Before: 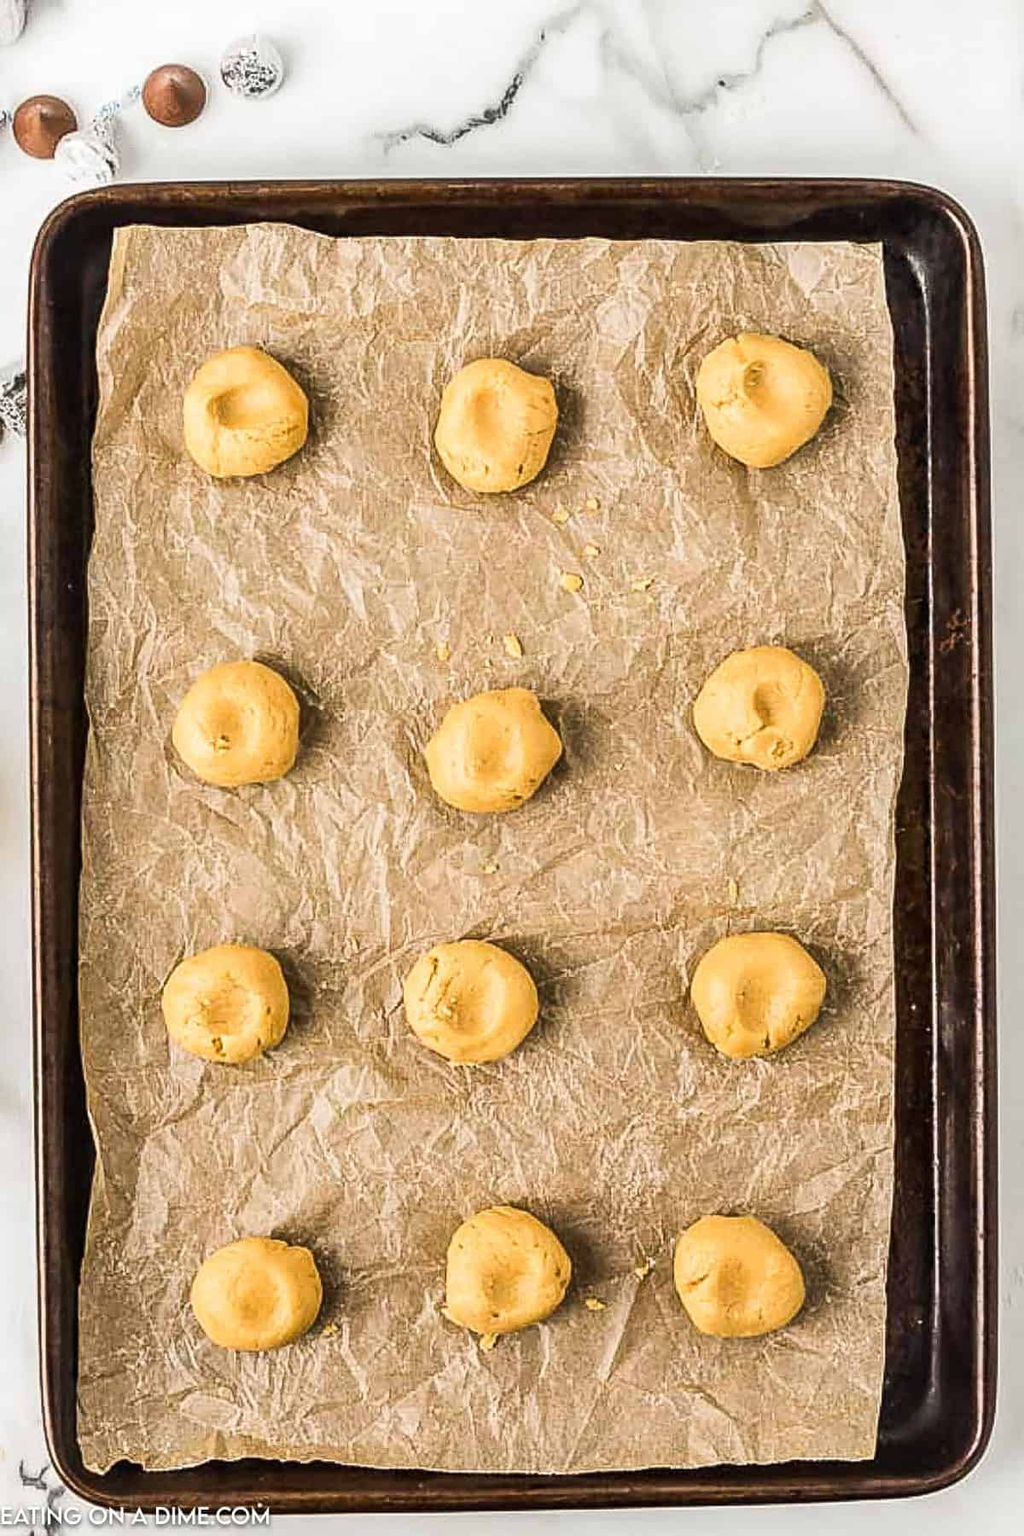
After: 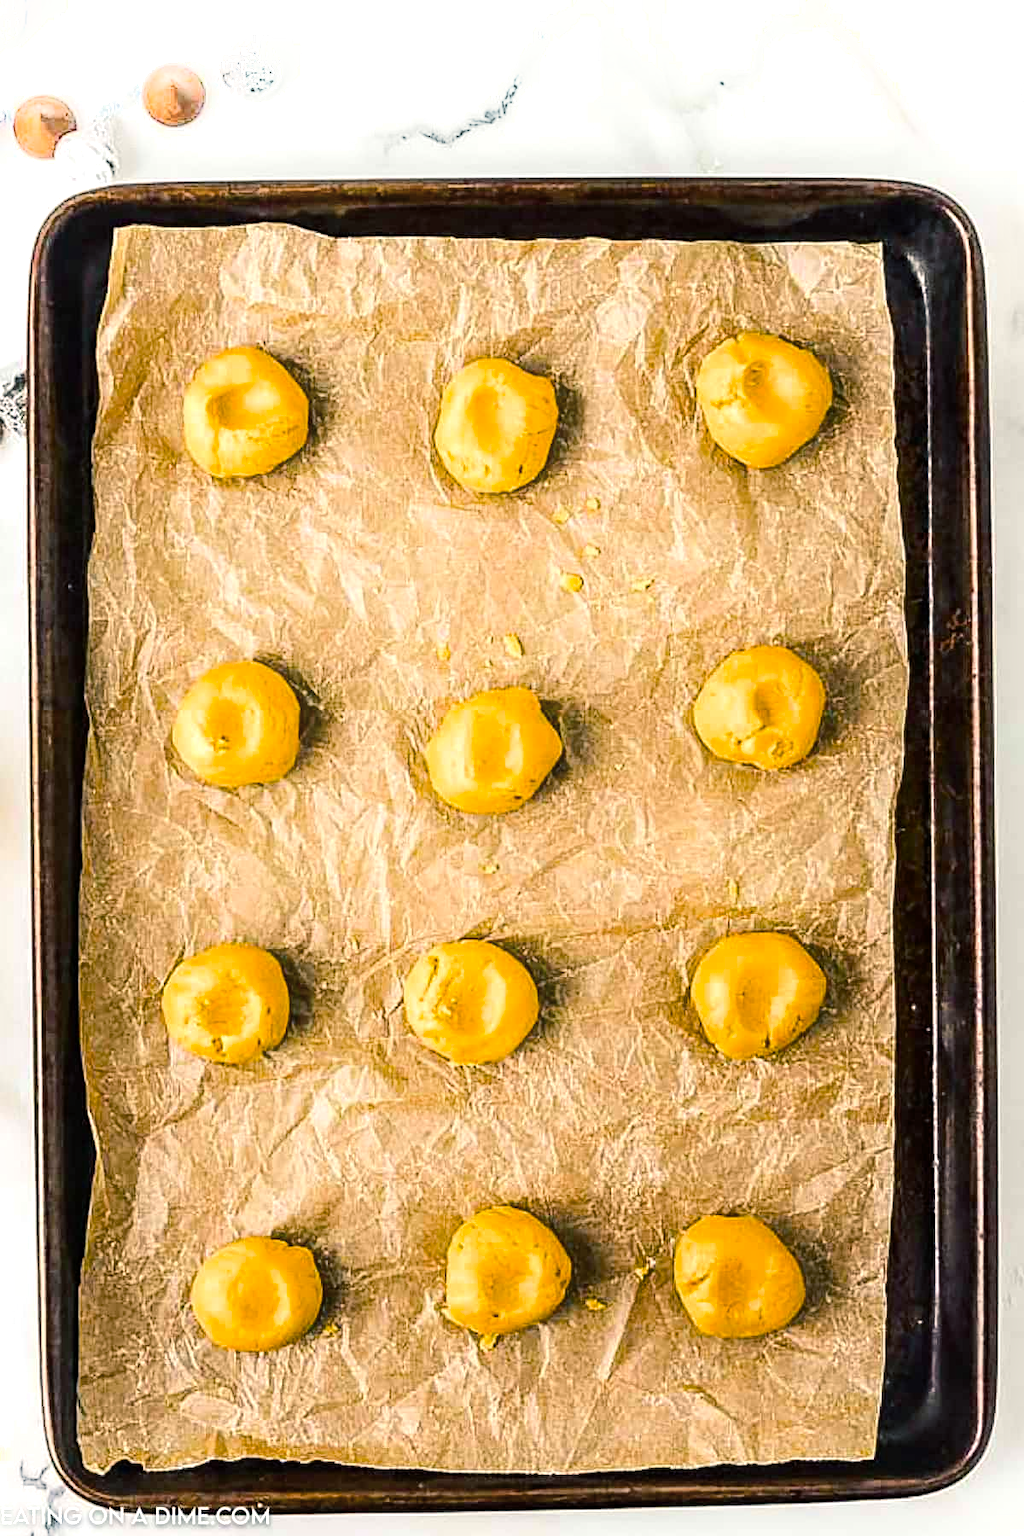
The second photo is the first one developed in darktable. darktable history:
color balance rgb: shadows lift › chroma 7.1%, shadows lift › hue 244.58°, linear chroma grading › global chroma 0.41%, perceptual saturation grading › global saturation 29.934%, global vibrance 10.045%, contrast 15.217%, saturation formula JzAzBz (2021)
shadows and highlights: highlights 71.86, soften with gaussian
